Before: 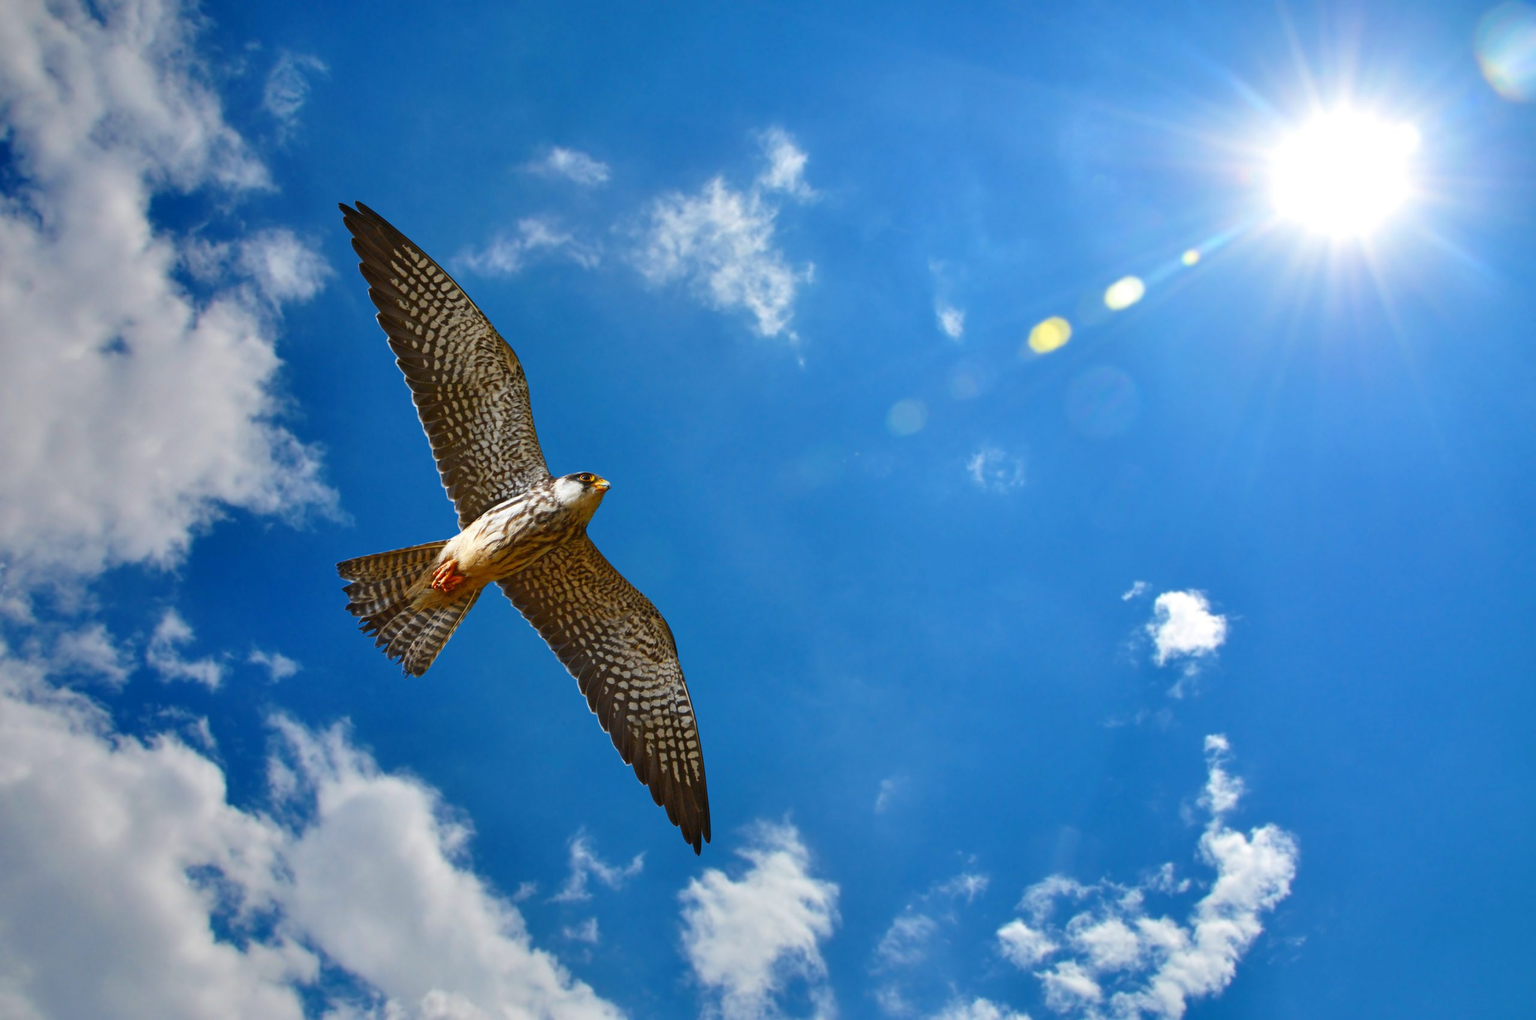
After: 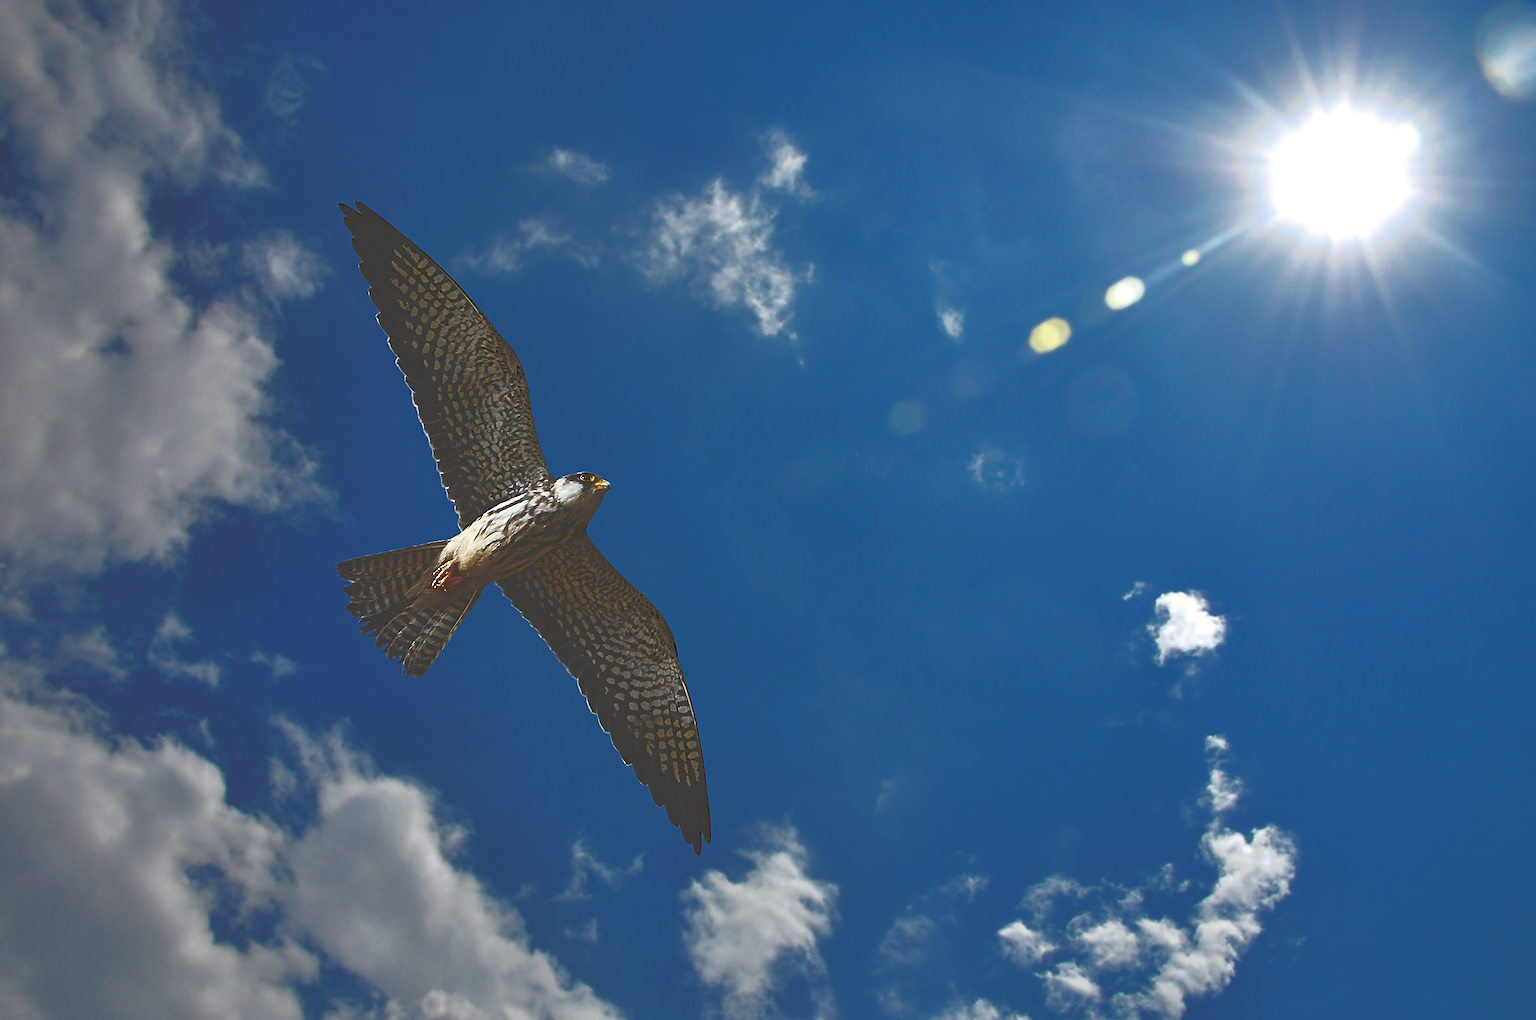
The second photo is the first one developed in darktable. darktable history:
tone curve: curves: ch0 [(0, 0) (0.003, 0.241) (0.011, 0.241) (0.025, 0.242) (0.044, 0.246) (0.069, 0.25) (0.1, 0.251) (0.136, 0.256) (0.177, 0.275) (0.224, 0.293) (0.277, 0.326) (0.335, 0.38) (0.399, 0.449) (0.468, 0.525) (0.543, 0.606) (0.623, 0.683) (0.709, 0.751) (0.801, 0.824) (0.898, 0.871) (1, 1)], preserve colors none
base curve: curves: ch0 [(0, 0) (0.564, 0.291) (0.802, 0.731) (1, 1)]
sharpen: radius 1.4, amount 1.25, threshold 0.7
